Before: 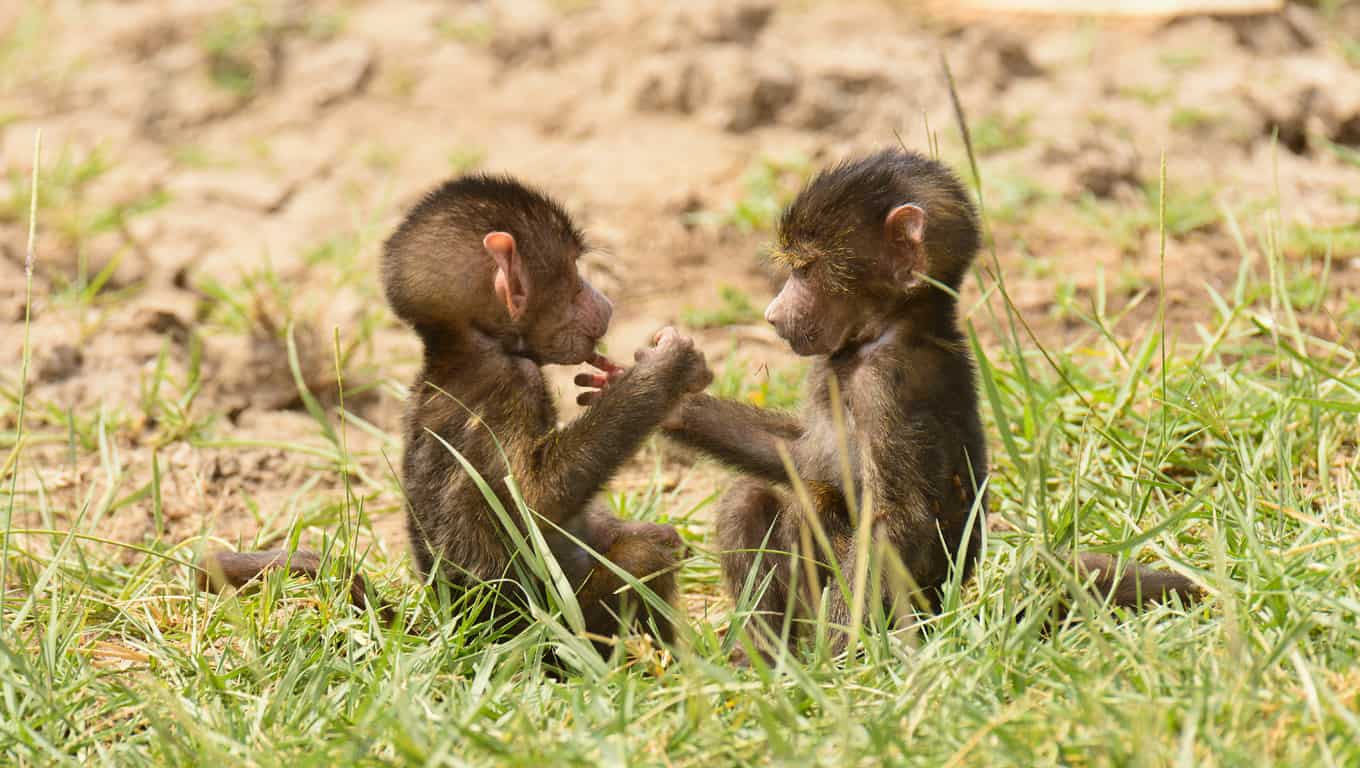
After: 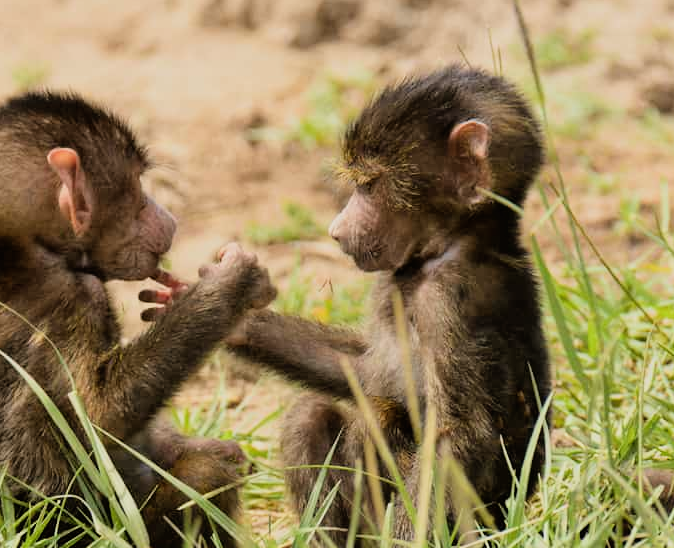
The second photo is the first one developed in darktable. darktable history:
crop: left 32.075%, top 10.976%, right 18.355%, bottom 17.596%
filmic rgb: black relative exposure -7.75 EV, white relative exposure 4.4 EV, threshold 3 EV, hardness 3.76, latitude 50%, contrast 1.1, color science v5 (2021), contrast in shadows safe, contrast in highlights safe, enable highlight reconstruction true
